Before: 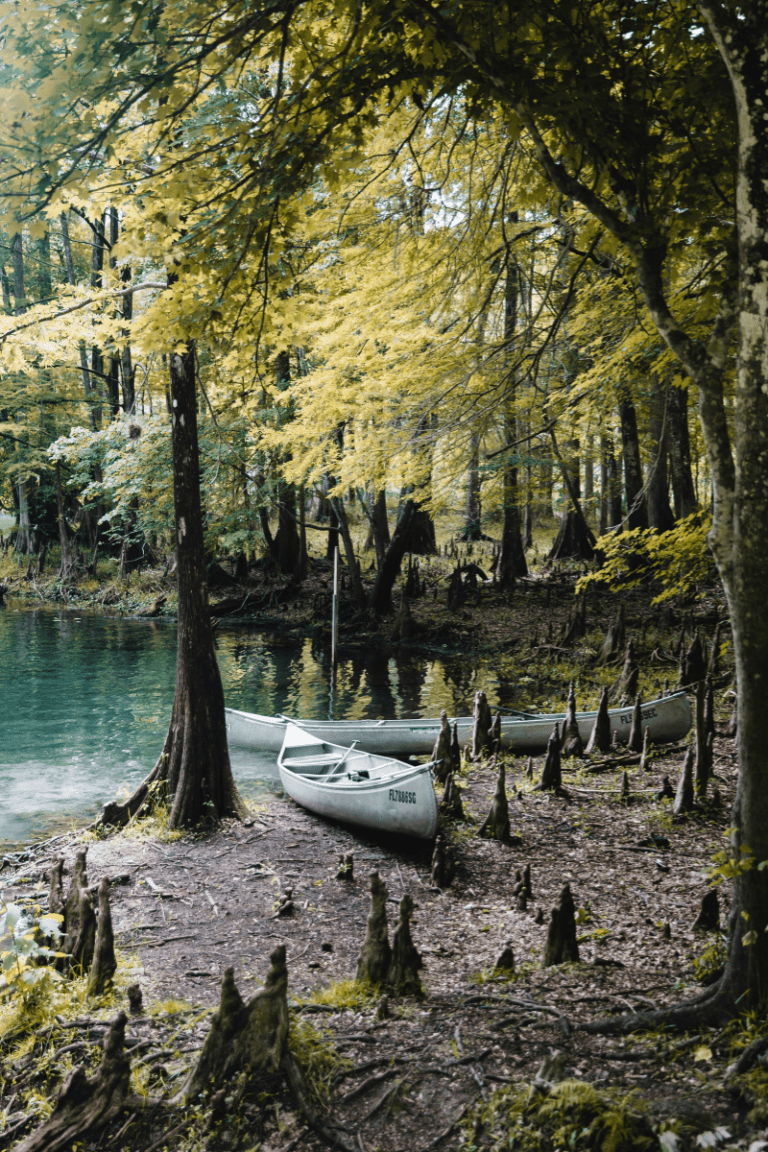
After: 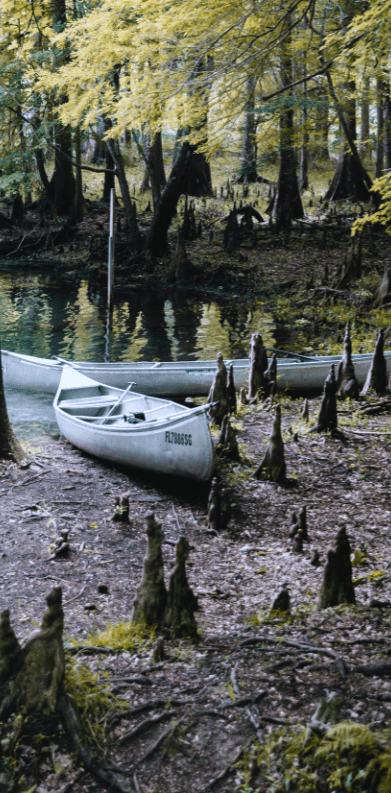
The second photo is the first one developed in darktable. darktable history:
white balance: red 0.967, blue 1.119, emerald 0.756
crop and rotate: left 29.237%, top 31.152%, right 19.807%
